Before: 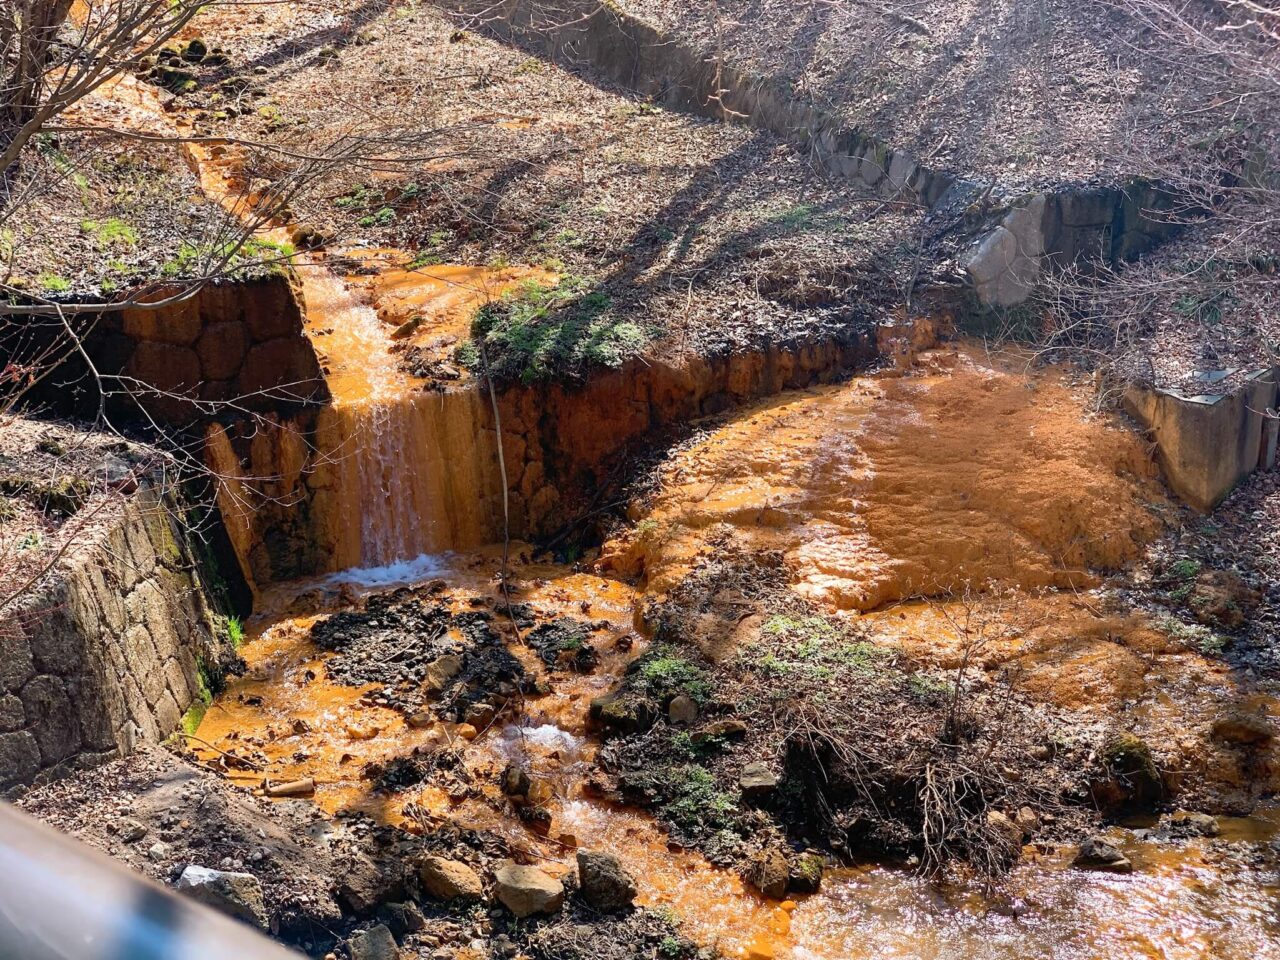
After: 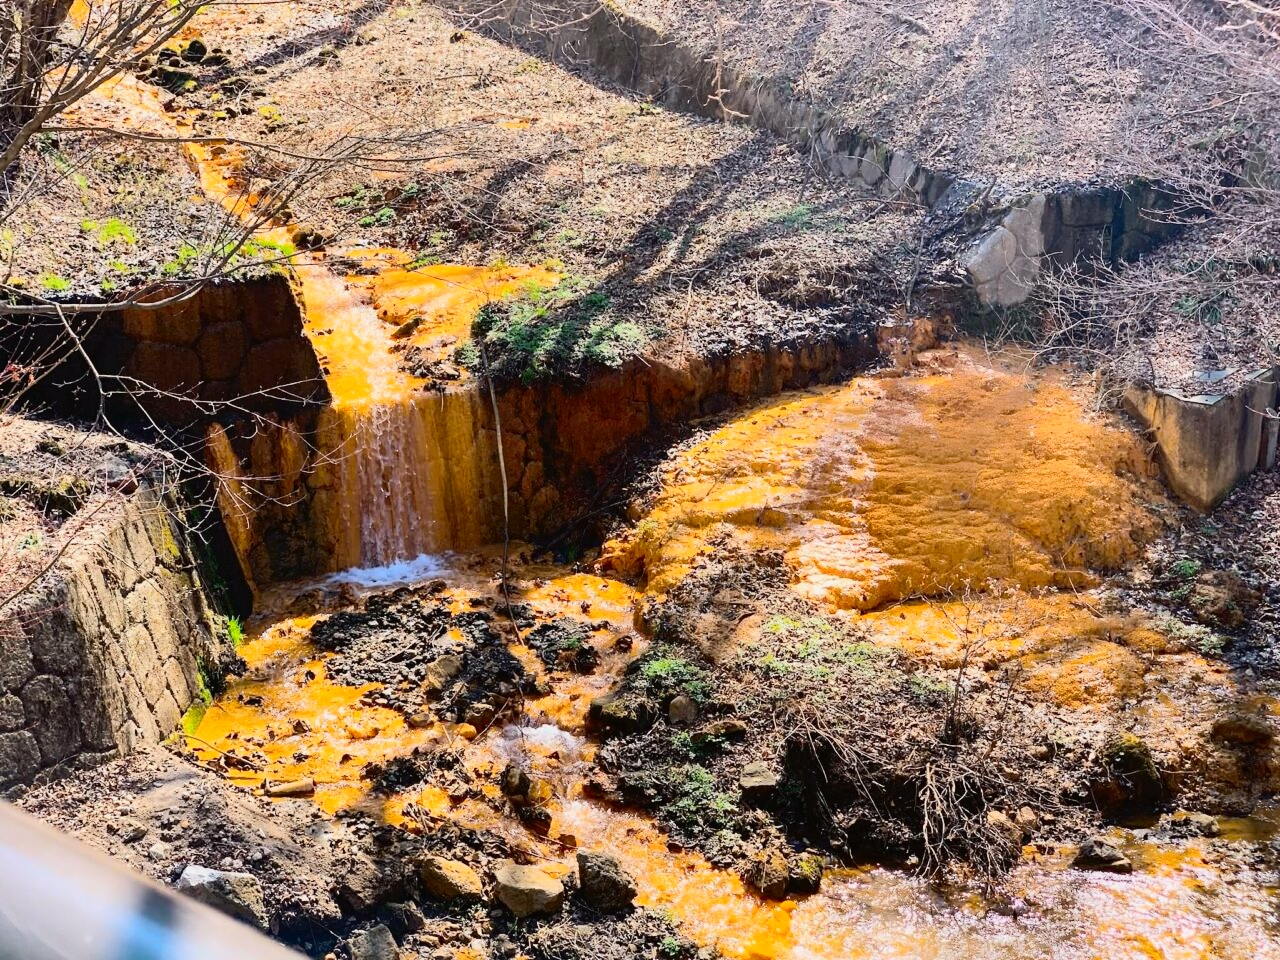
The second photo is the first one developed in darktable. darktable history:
tone curve: curves: ch0 [(0, 0.011) (0.104, 0.085) (0.236, 0.234) (0.398, 0.507) (0.472, 0.62) (0.641, 0.773) (0.835, 0.883) (1, 0.961)]; ch1 [(0, 0) (0.353, 0.344) (0.43, 0.401) (0.479, 0.476) (0.502, 0.504) (0.54, 0.542) (0.602, 0.613) (0.638, 0.668) (0.693, 0.727) (1, 1)]; ch2 [(0, 0) (0.34, 0.314) (0.434, 0.43) (0.5, 0.506) (0.528, 0.534) (0.55, 0.567) (0.595, 0.613) (0.644, 0.729) (1, 1)], color space Lab, independent channels
